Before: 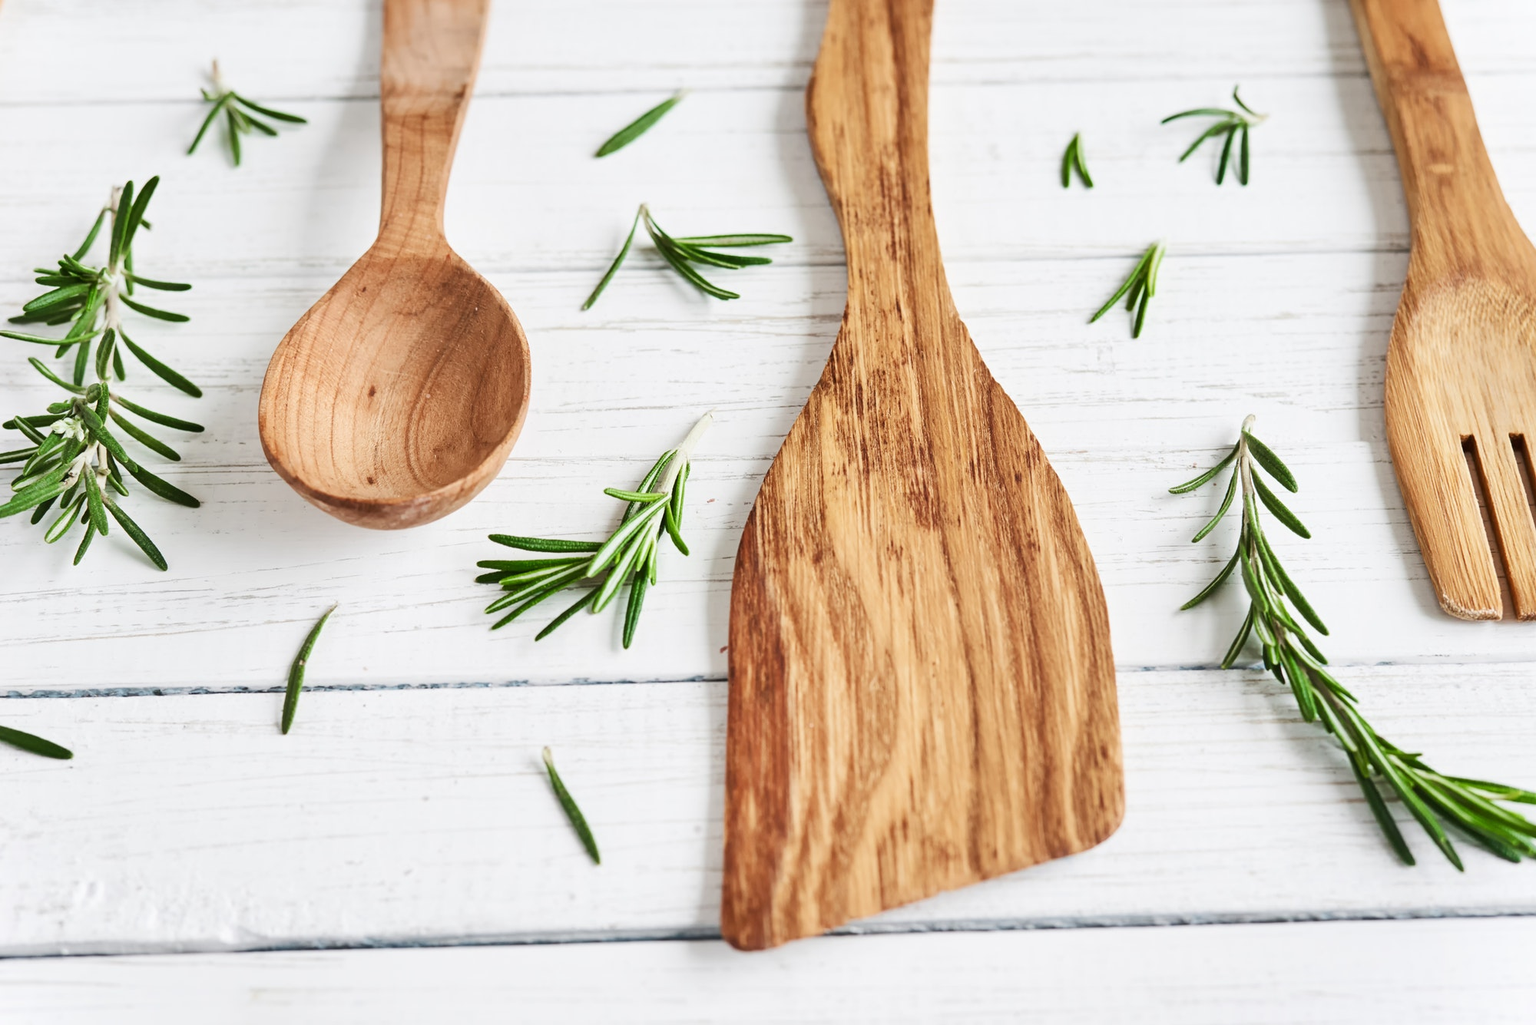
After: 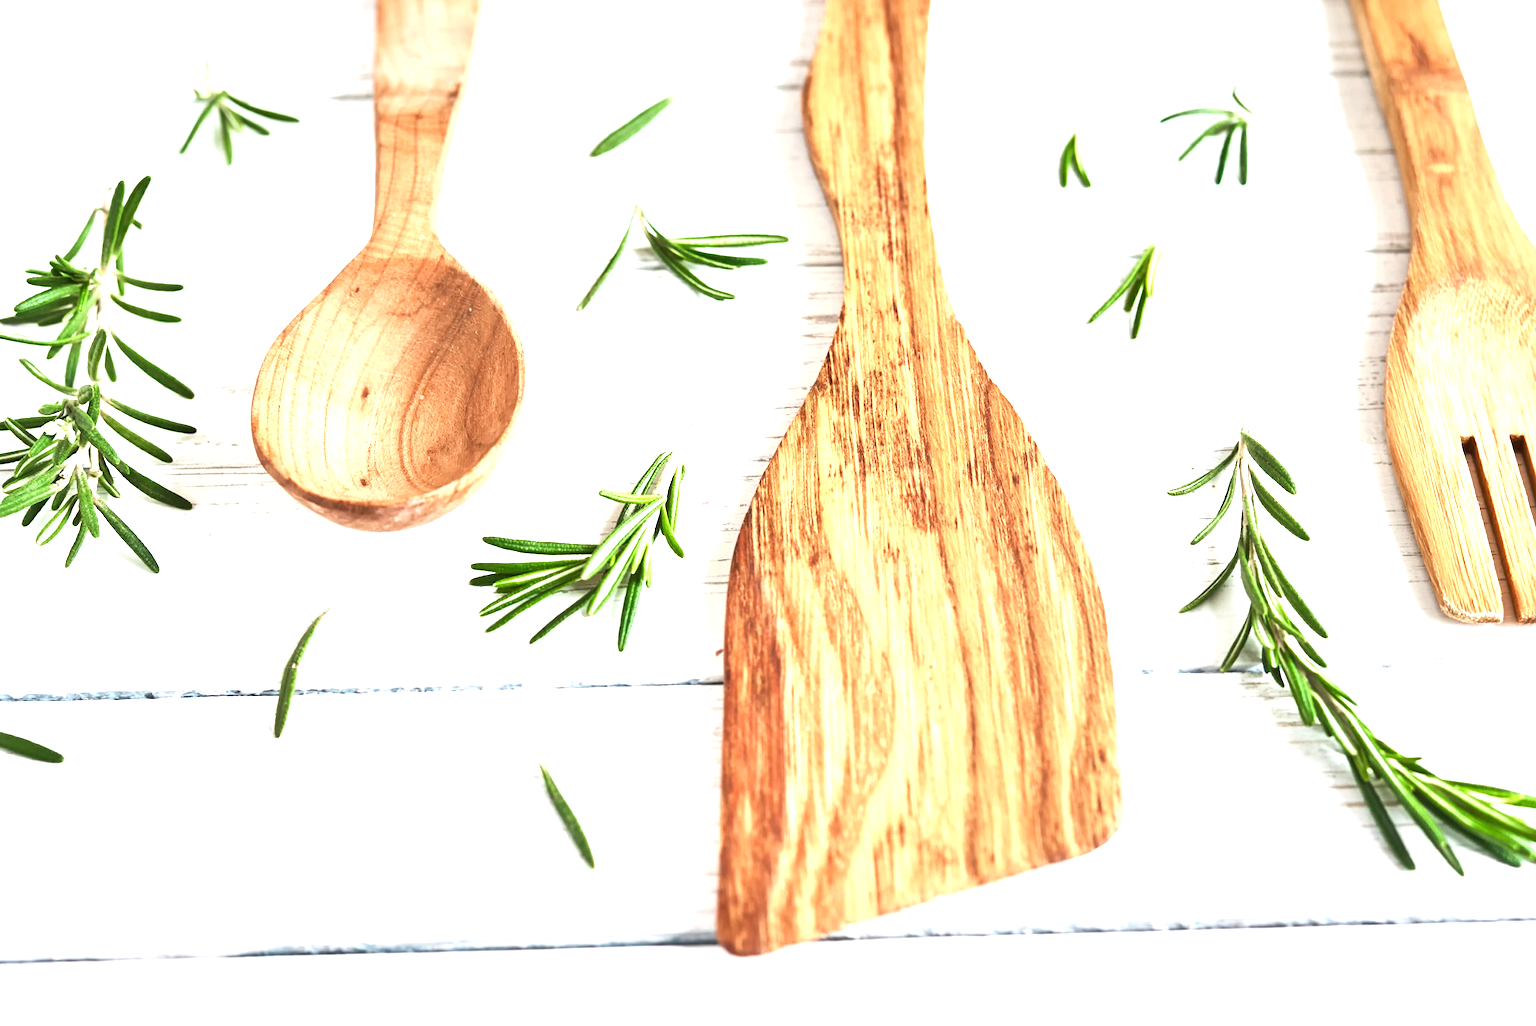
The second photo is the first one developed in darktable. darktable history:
crop and rotate: left 0.614%, top 0.179%, bottom 0.309%
exposure: black level correction 0, exposure 1.2 EV, compensate exposure bias true, compensate highlight preservation false
